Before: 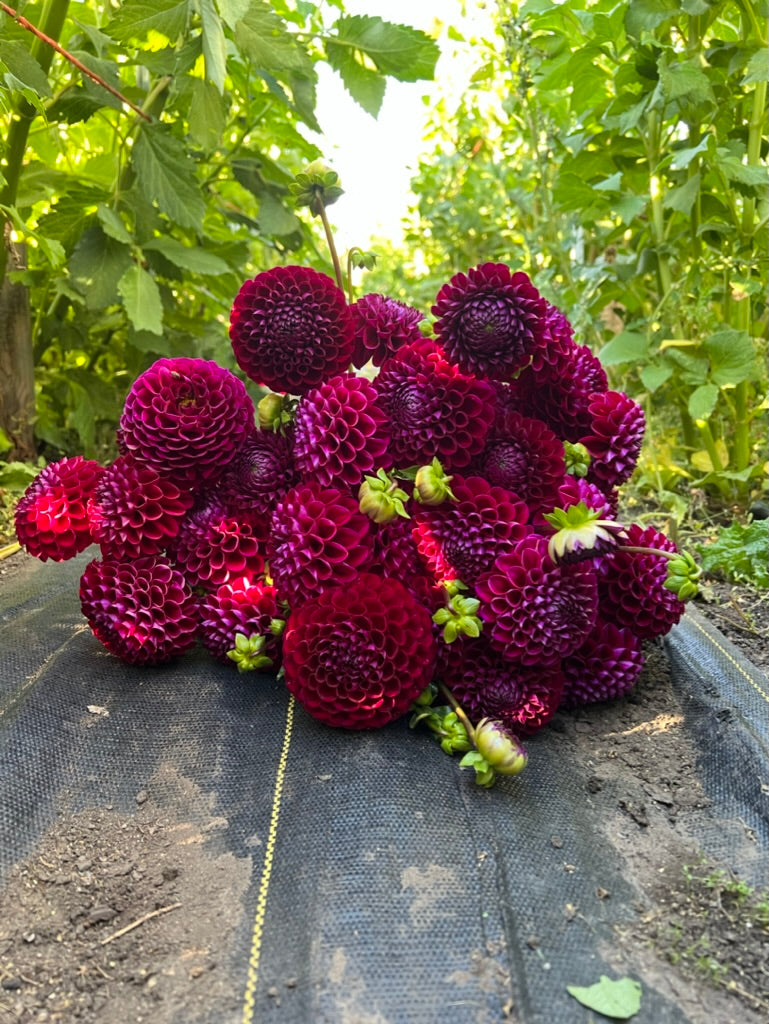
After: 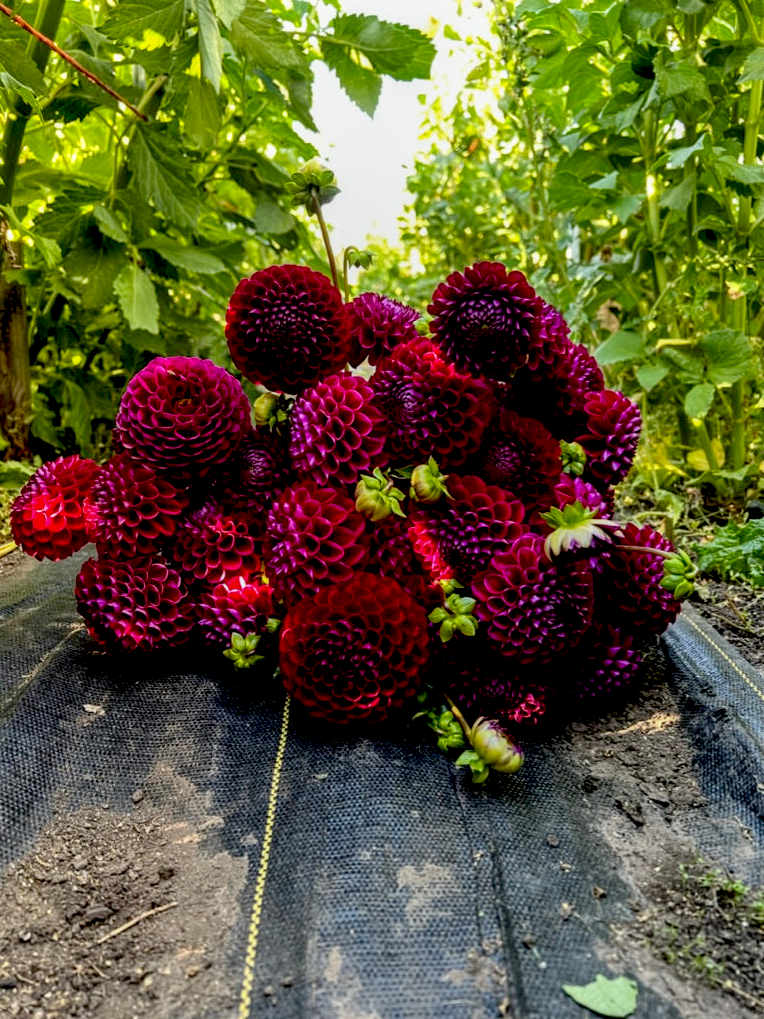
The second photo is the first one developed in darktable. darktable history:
crop and rotate: left 0.638%, top 0.193%, bottom 0.278%
exposure: black level correction 0.046, exposure -0.227 EV, compensate exposure bias true, compensate highlight preservation false
local contrast: highlights 61%, detail 143%, midtone range 0.423
